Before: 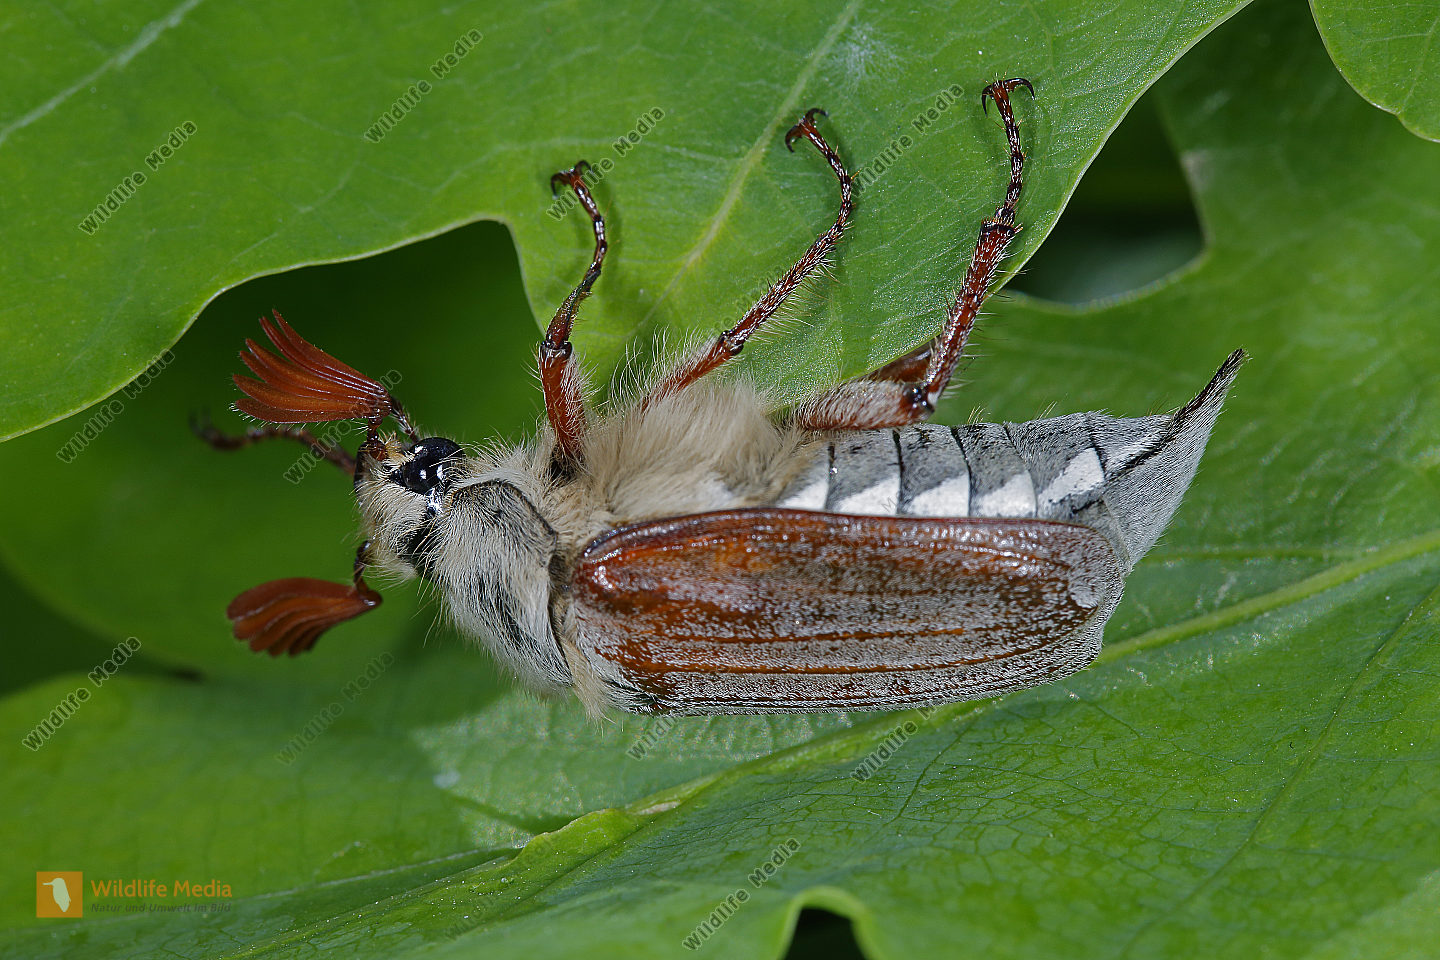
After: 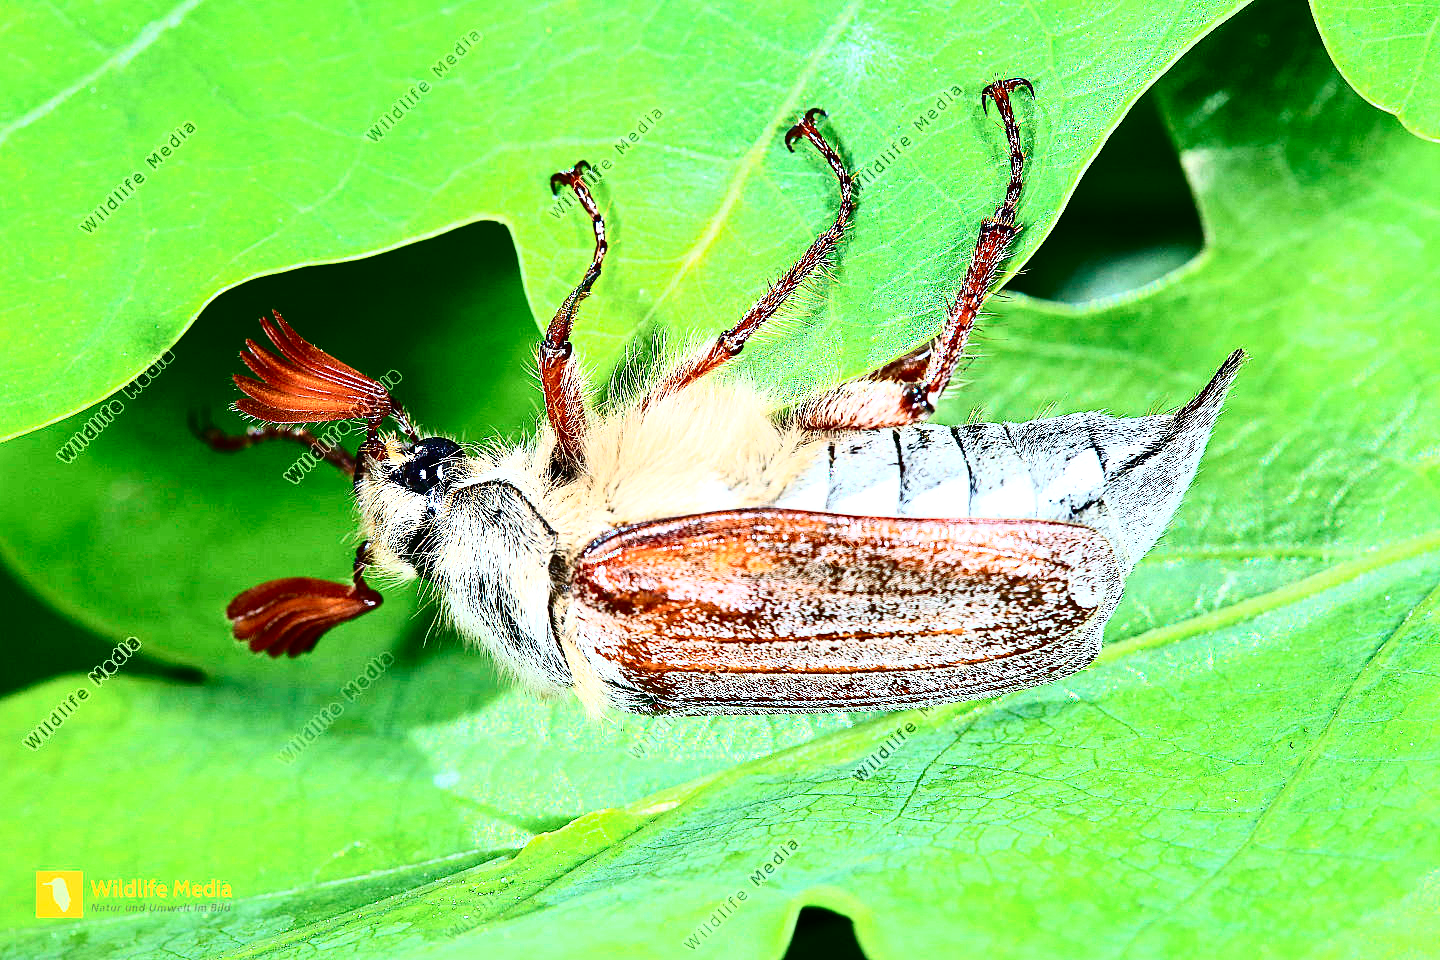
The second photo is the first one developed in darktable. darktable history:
tone curve: curves: ch0 [(0, 0) (0.003, 0.004) (0.011, 0.006) (0.025, 0.008) (0.044, 0.012) (0.069, 0.017) (0.1, 0.021) (0.136, 0.029) (0.177, 0.043) (0.224, 0.062) (0.277, 0.108) (0.335, 0.166) (0.399, 0.301) (0.468, 0.467) (0.543, 0.64) (0.623, 0.803) (0.709, 0.908) (0.801, 0.969) (0.898, 0.988) (1, 1)], color space Lab, independent channels, preserve colors none
exposure: black level correction 0, exposure 1.661 EV, compensate exposure bias true, compensate highlight preservation false
